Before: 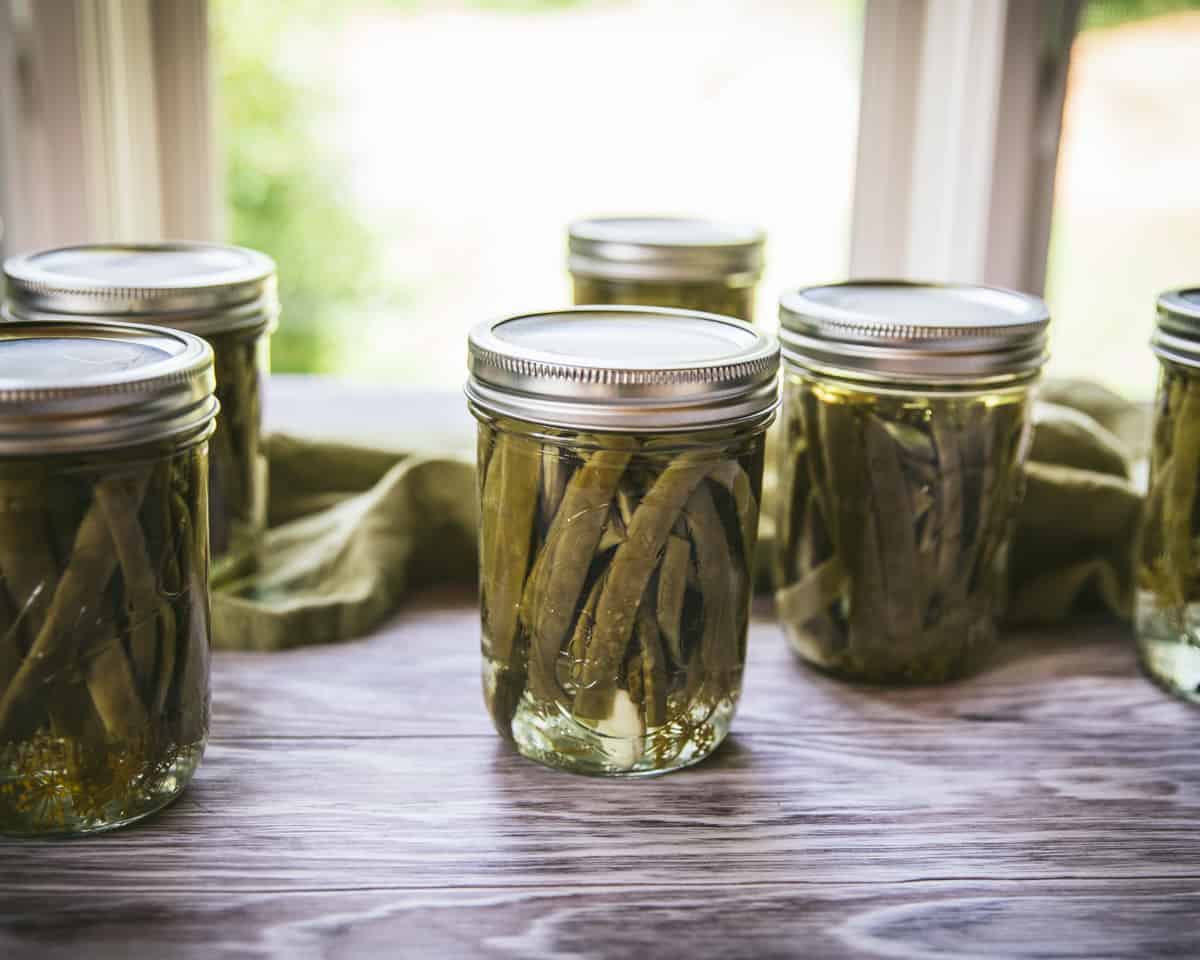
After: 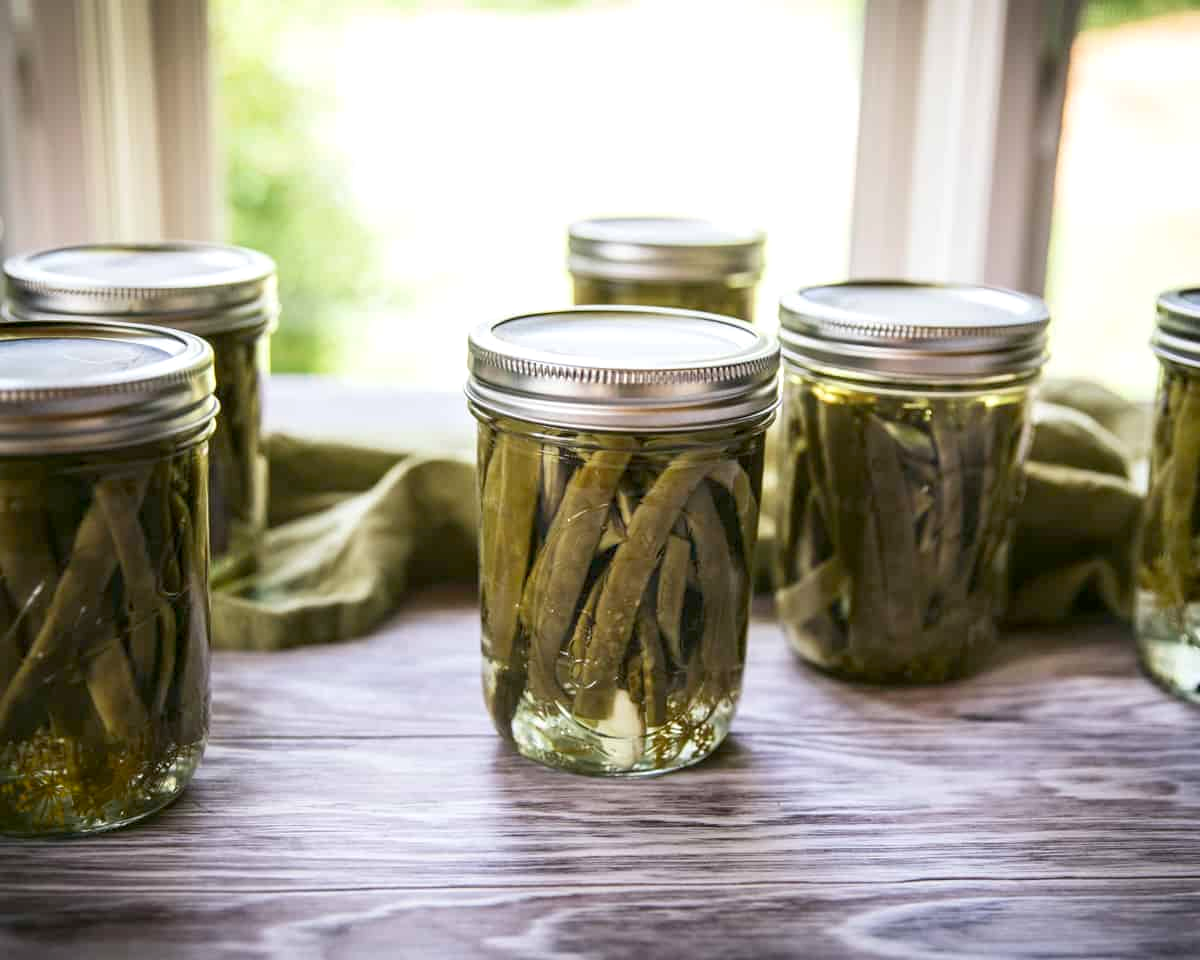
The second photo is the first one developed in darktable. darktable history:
exposure: black level correction 0.007, exposure 0.155 EV, compensate highlight preservation false
